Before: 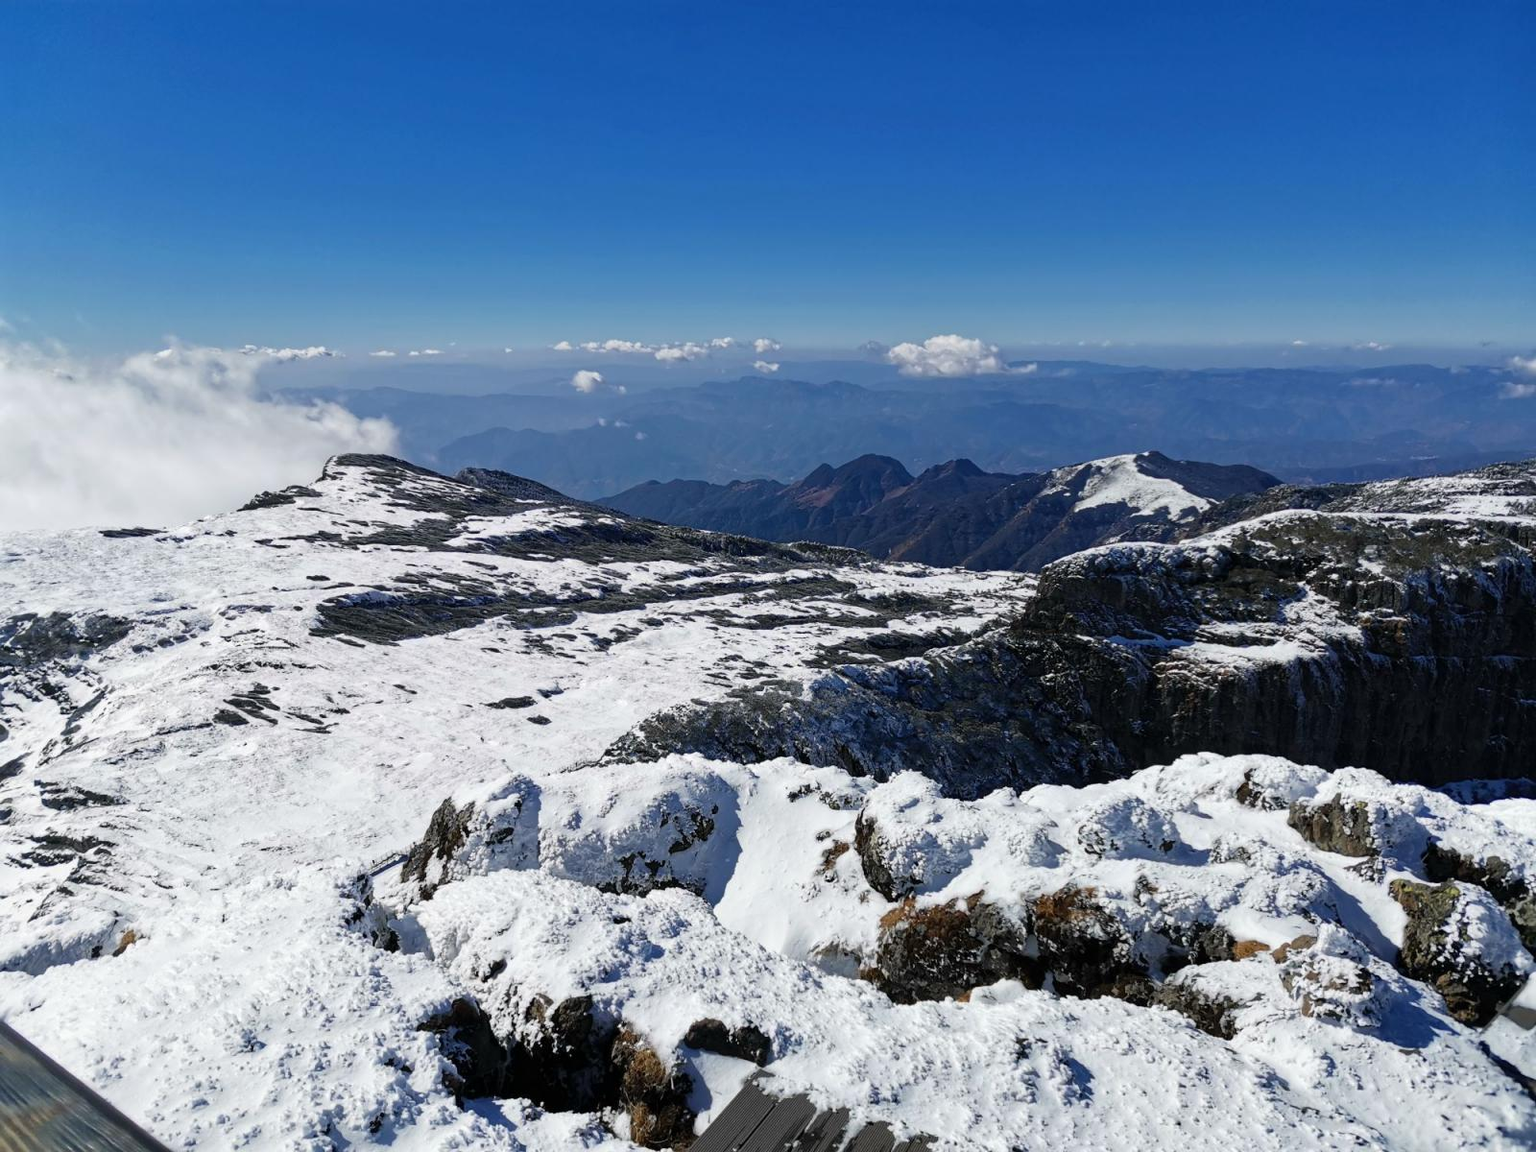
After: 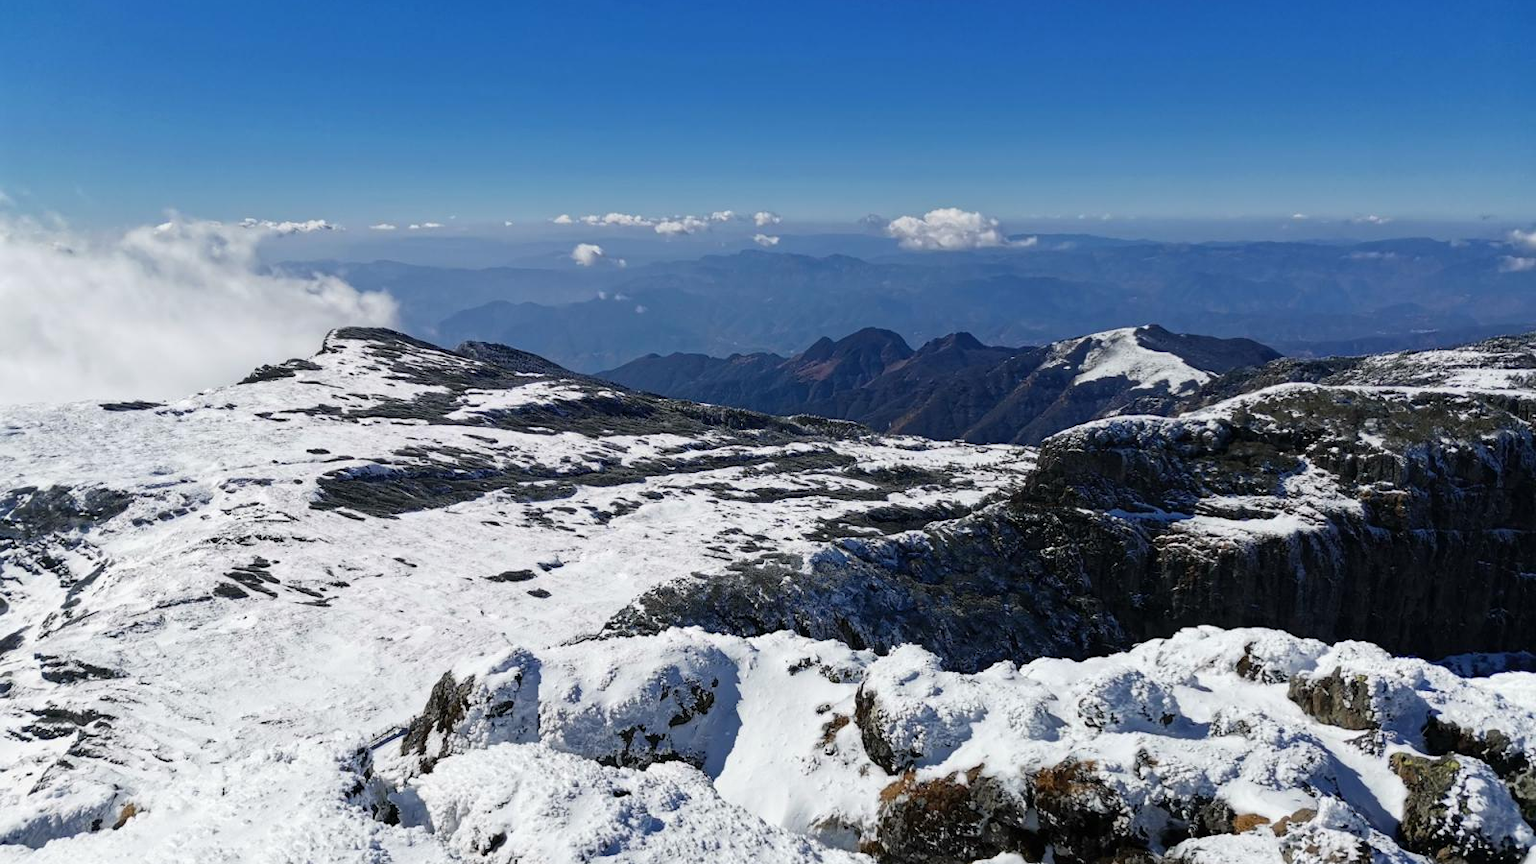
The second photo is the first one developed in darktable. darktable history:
crop: top 11.01%, bottom 13.927%
